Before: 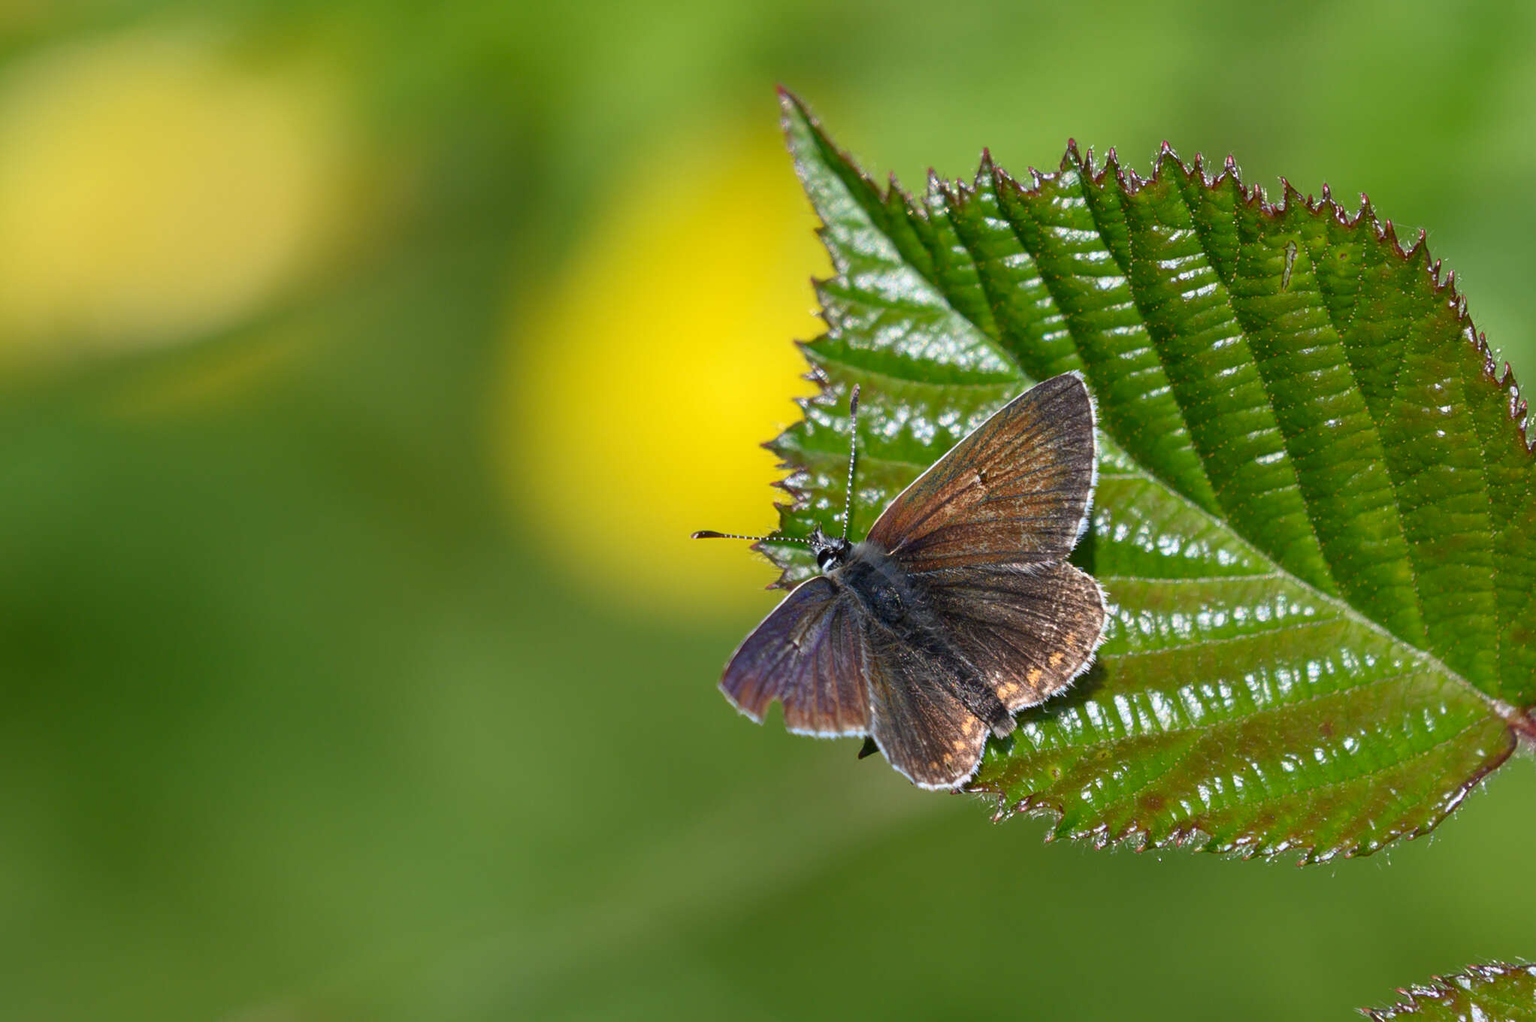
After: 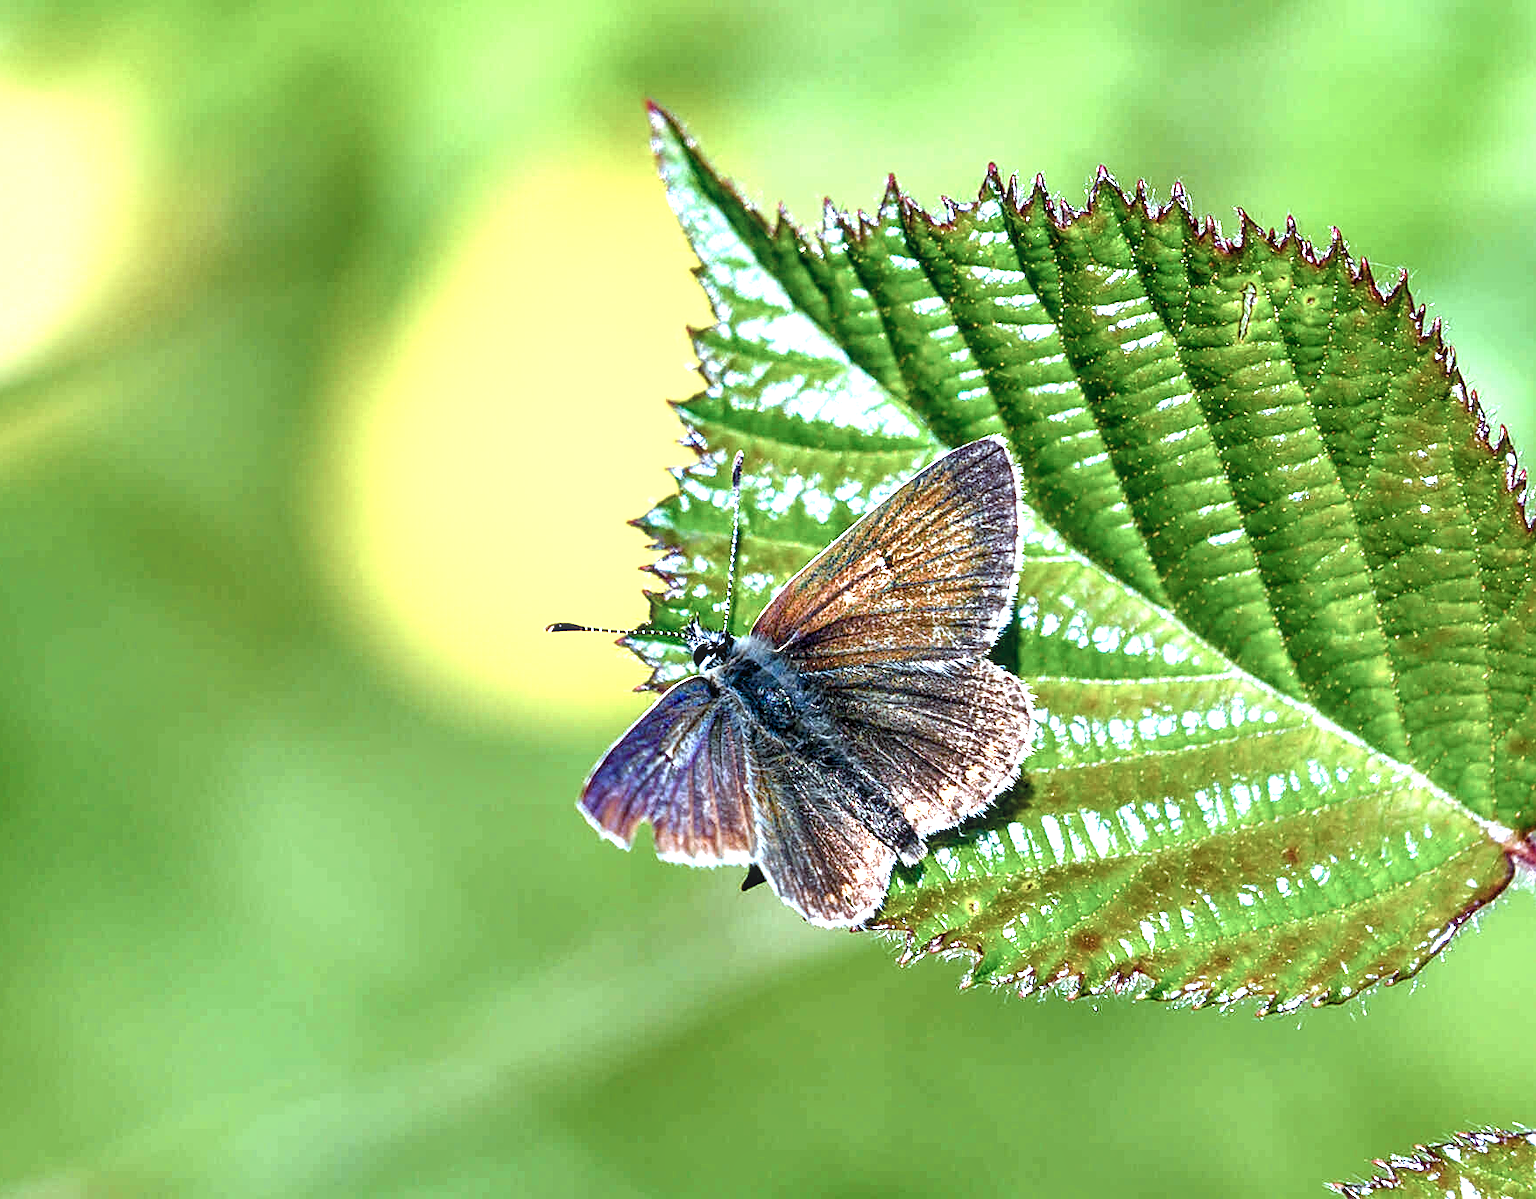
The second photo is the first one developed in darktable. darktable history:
crop and rotate: left 14.769%
sharpen: on, module defaults
local contrast: on, module defaults
color balance rgb: shadows lift › chroma 2.042%, shadows lift › hue 219.78°, linear chroma grading › global chroma 22.886%, perceptual saturation grading › global saturation 20%, perceptual saturation grading › highlights -25.174%, perceptual saturation grading › shadows 24.001%
exposure: black level correction 0, exposure 1.454 EV, compensate highlight preservation false
contrast equalizer: octaves 7, y [[0.6 ×6], [0.55 ×6], [0 ×6], [0 ×6], [0 ×6]]
color correction: highlights a* -12.58, highlights b* -17.57, saturation 0.704
